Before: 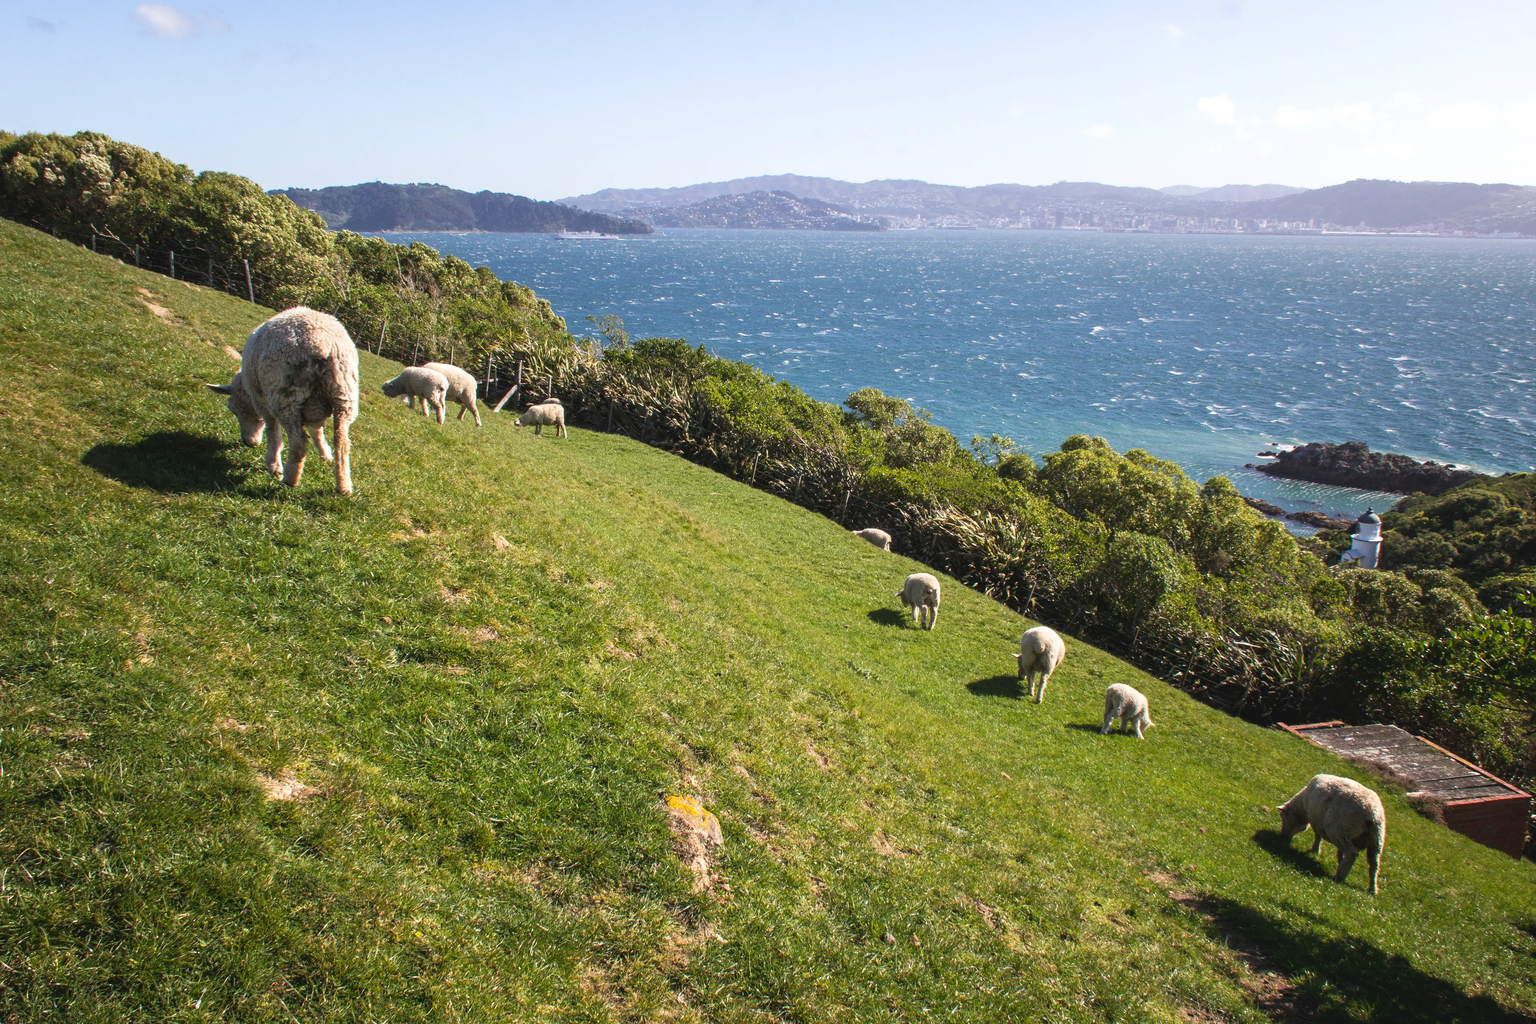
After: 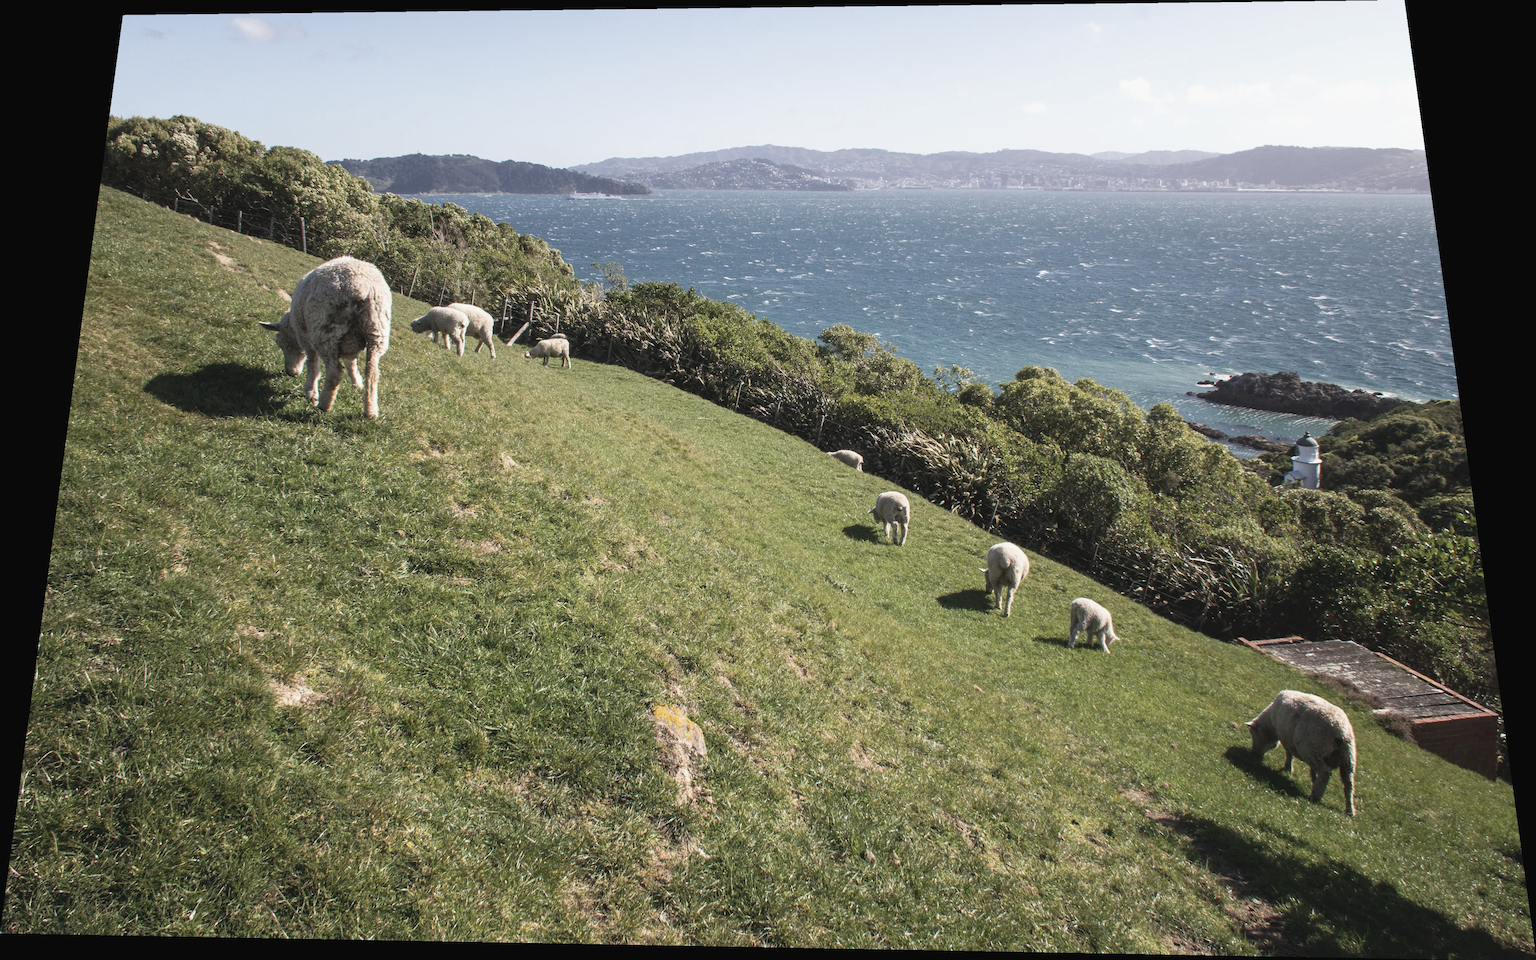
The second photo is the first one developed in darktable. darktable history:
contrast brightness saturation: contrast -0.05, saturation -0.41
rotate and perspective: rotation 0.128°, lens shift (vertical) -0.181, lens shift (horizontal) -0.044, shear 0.001, automatic cropping off
